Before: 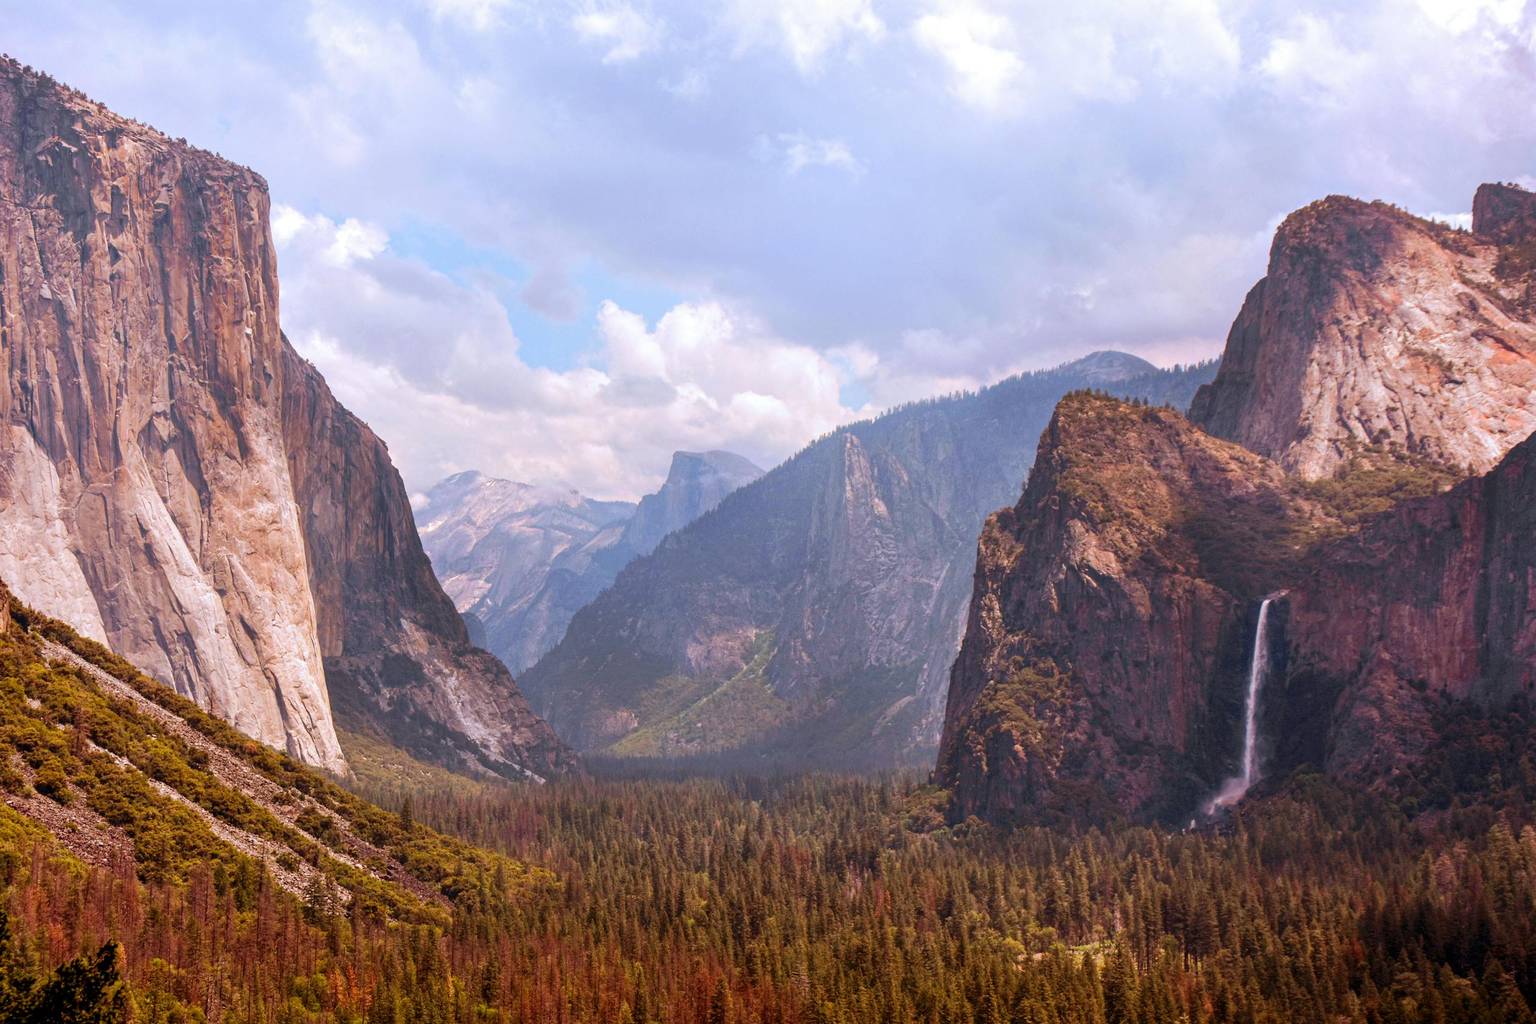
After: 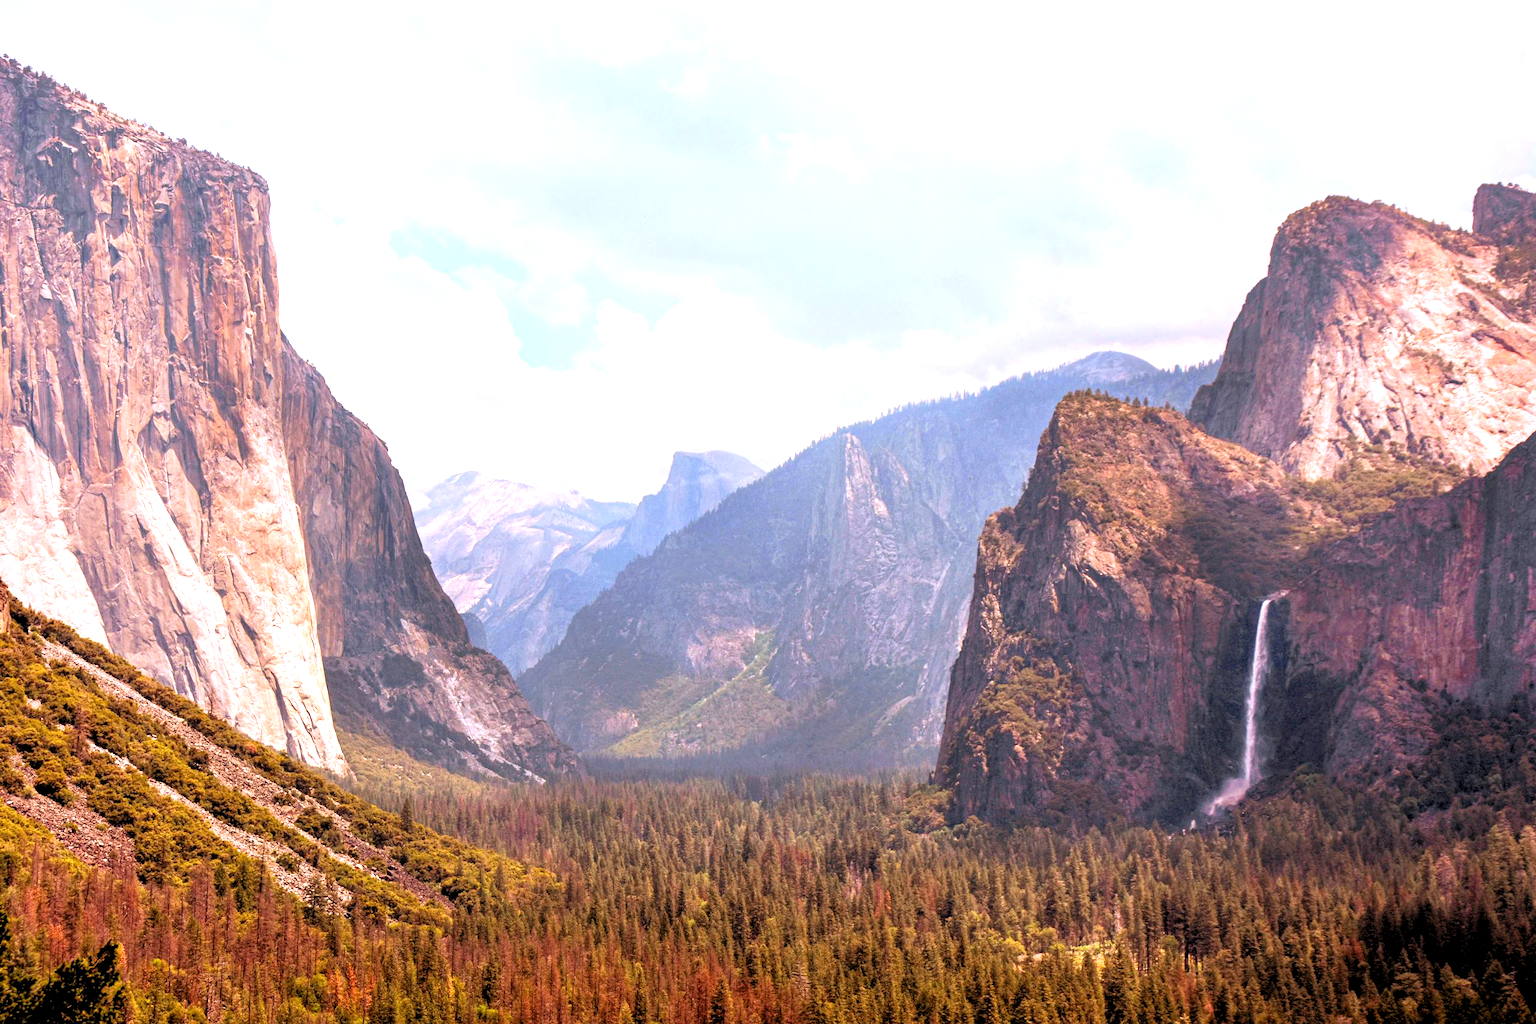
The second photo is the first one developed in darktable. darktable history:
exposure: exposure 0.722 EV, compensate highlight preservation false
rgb levels: levels [[0.013, 0.434, 0.89], [0, 0.5, 1], [0, 0.5, 1]]
